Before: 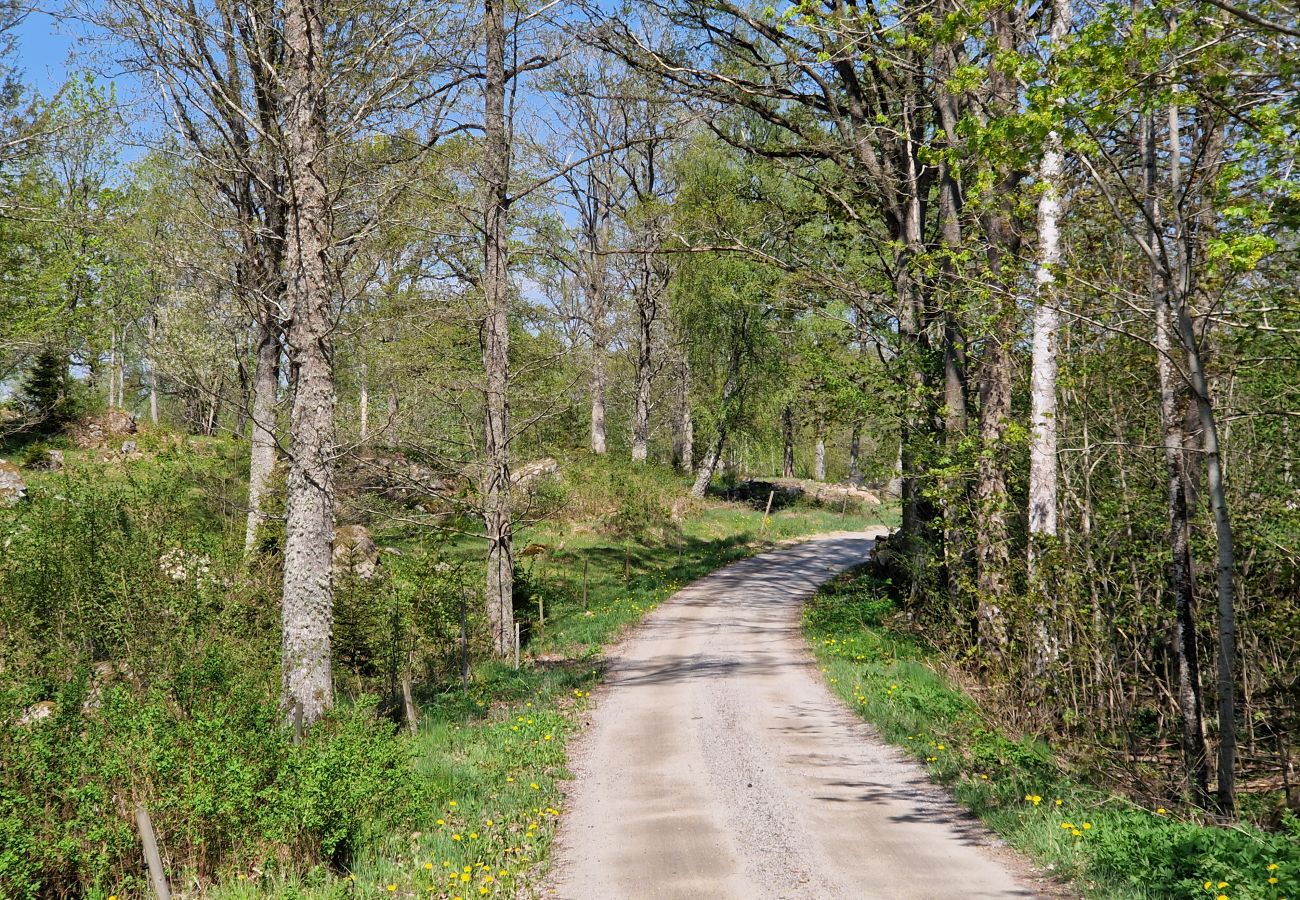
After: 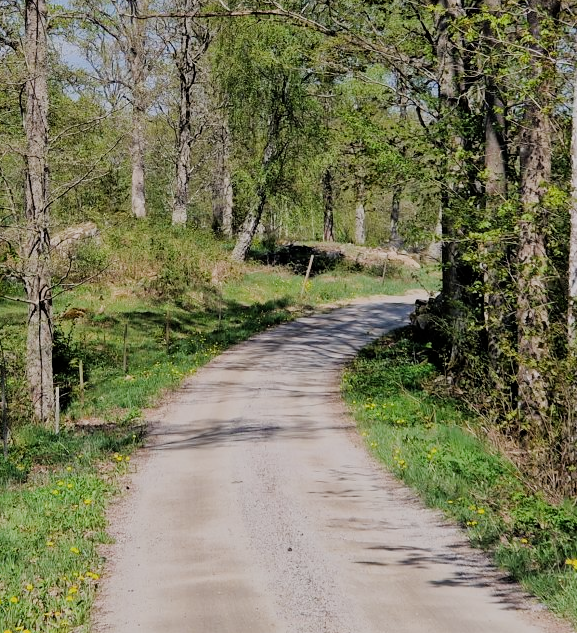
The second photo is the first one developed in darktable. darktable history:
crop: left 35.432%, top 26.233%, right 20.145%, bottom 3.432%
filmic rgb: black relative exposure -7.32 EV, white relative exposure 5.09 EV, hardness 3.2
